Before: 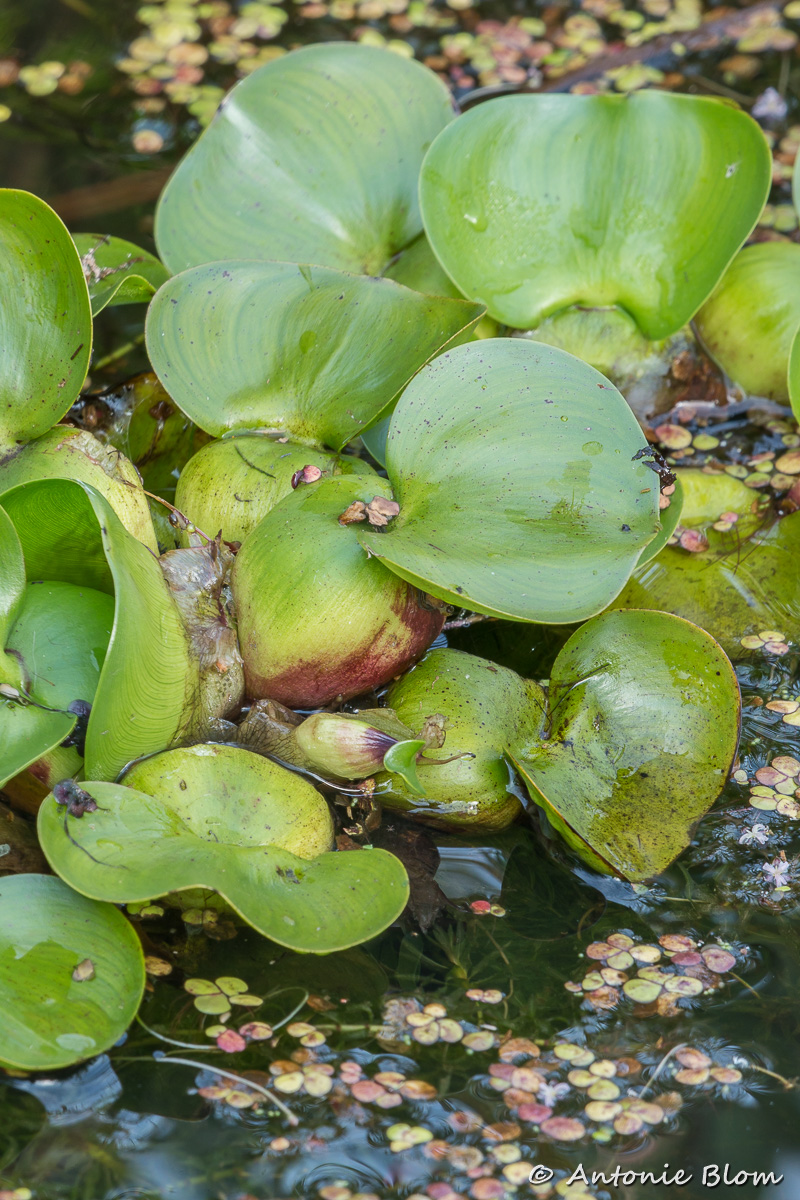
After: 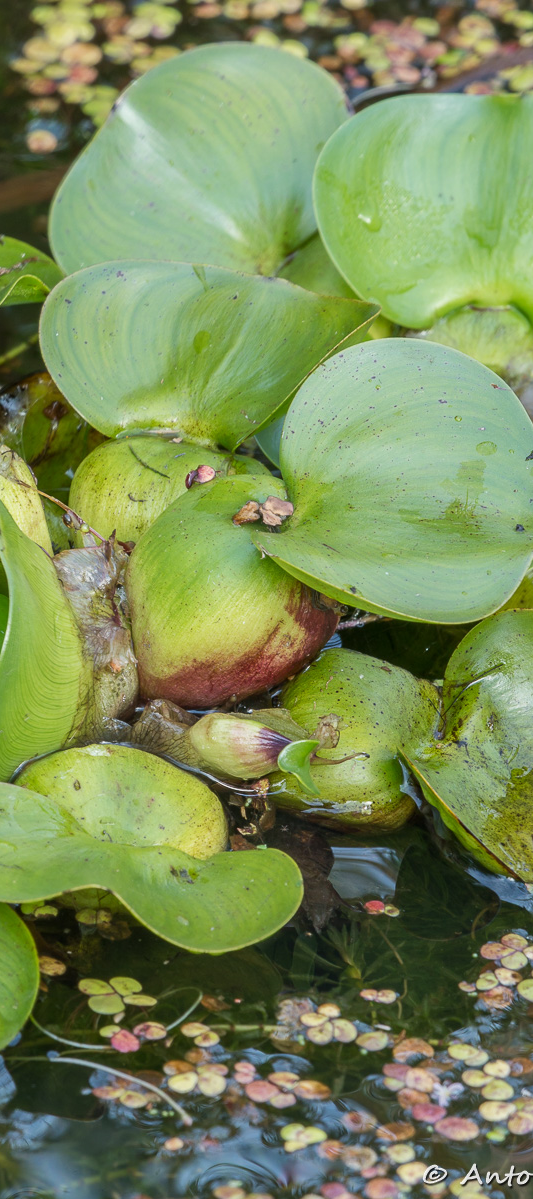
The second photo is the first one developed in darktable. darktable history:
crop and rotate: left 13.457%, right 19.893%
